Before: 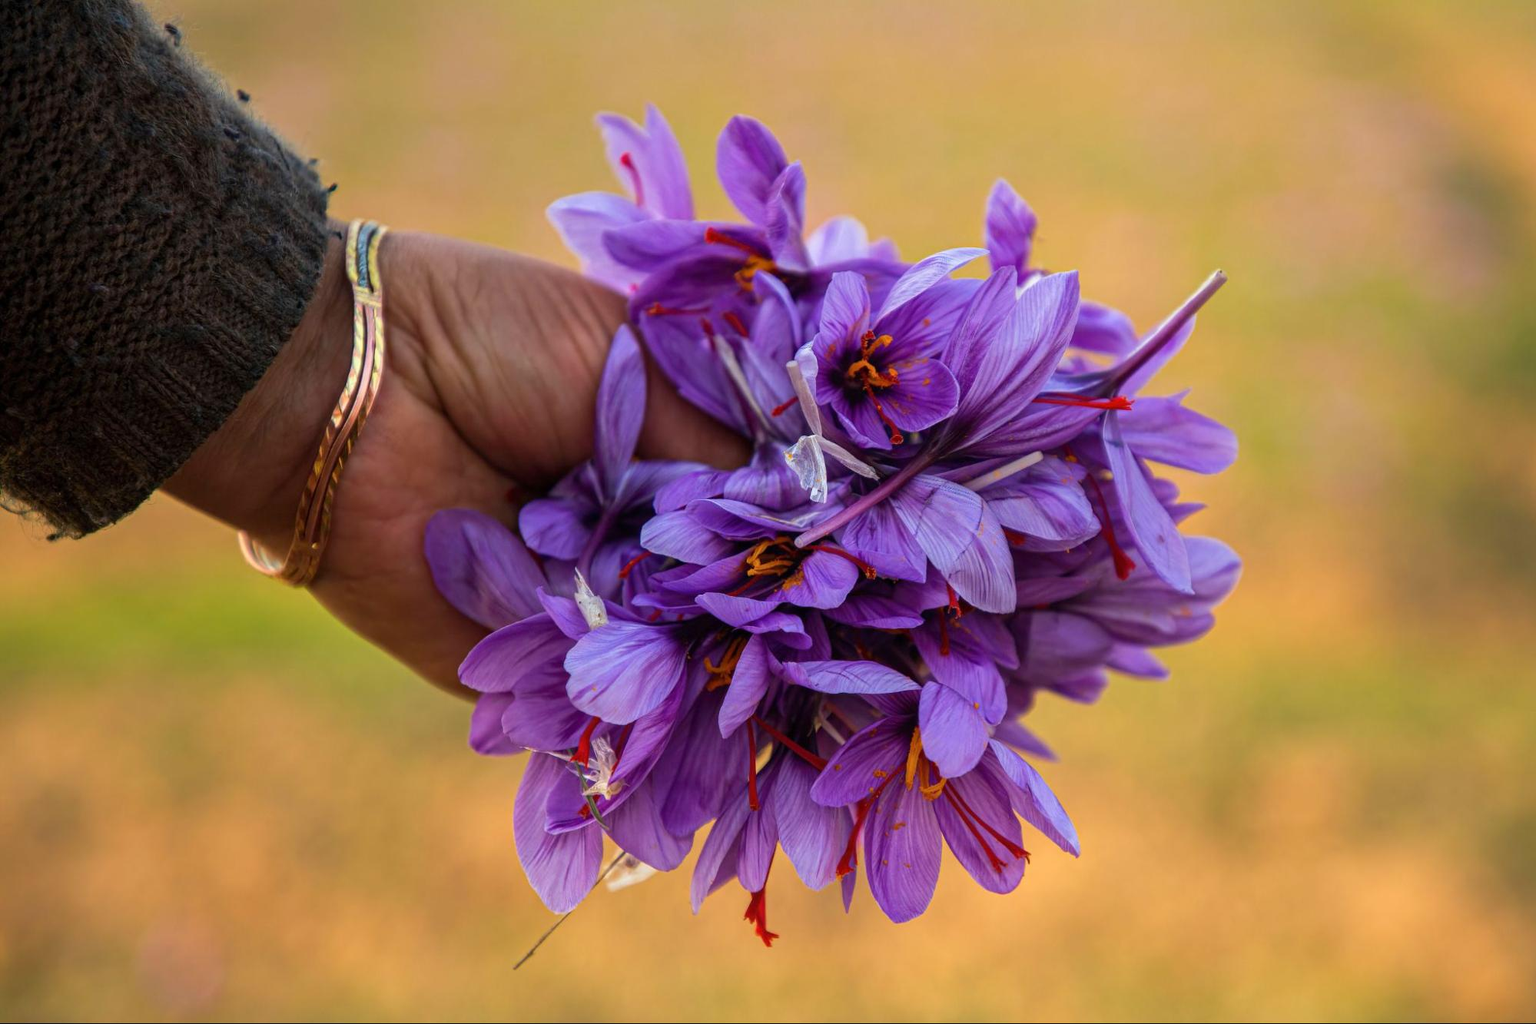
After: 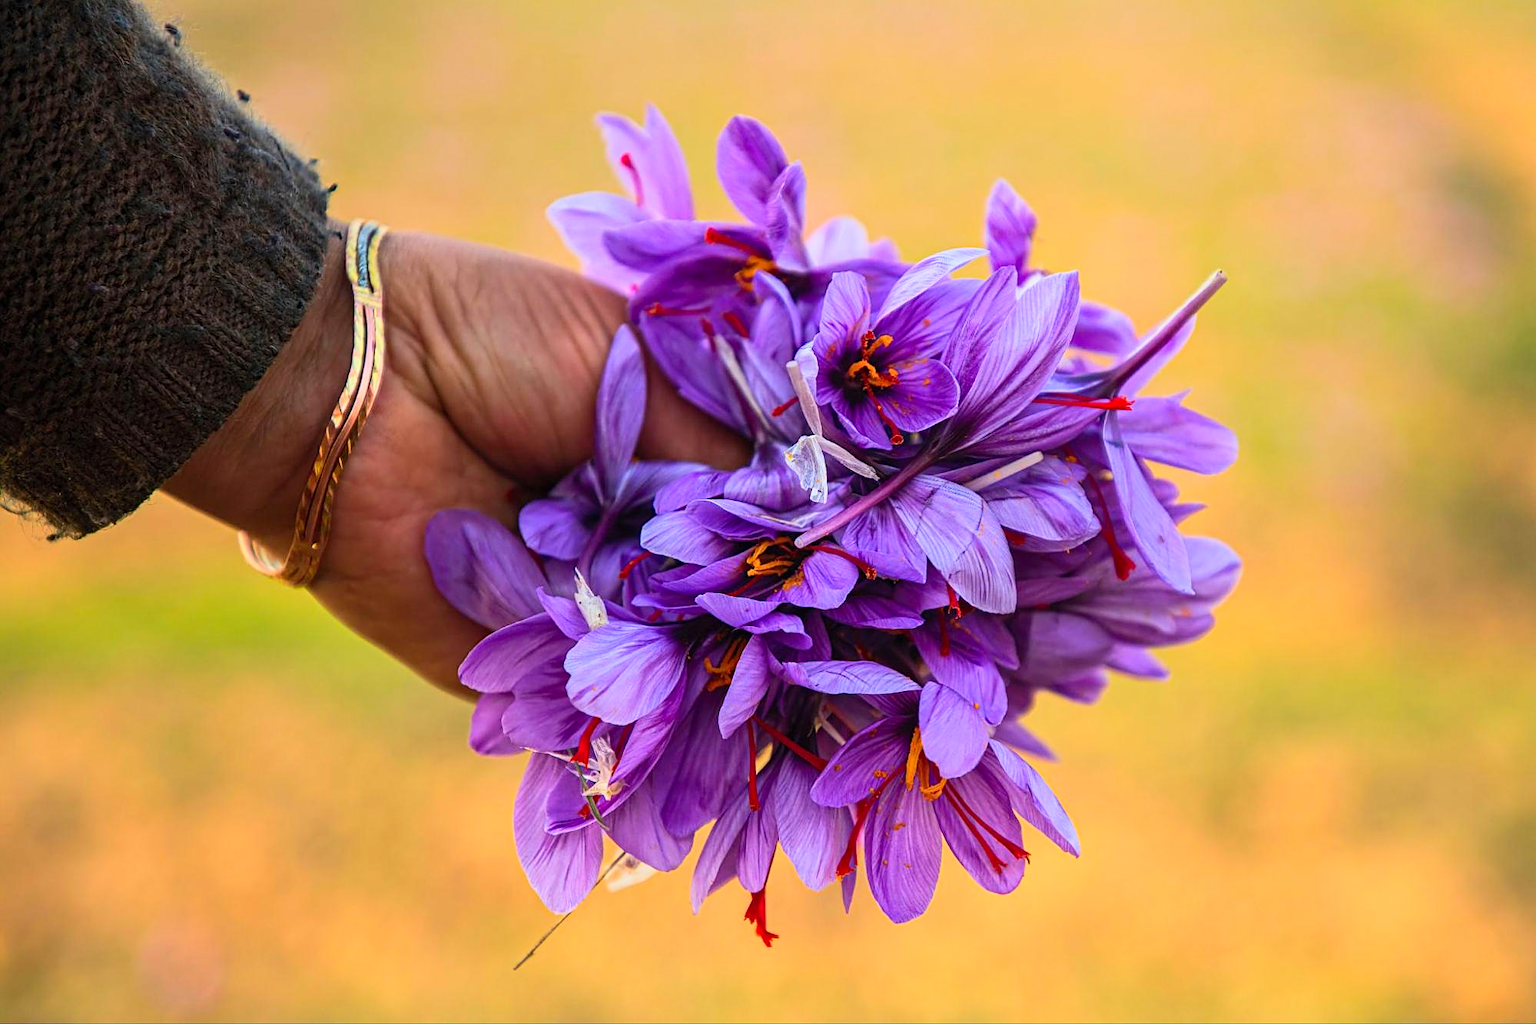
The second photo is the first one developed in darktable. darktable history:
contrast brightness saturation: contrast 0.195, brightness 0.156, saturation 0.23
tone curve: curves: ch0 [(0, 0) (0.822, 0.825) (0.994, 0.955)]; ch1 [(0, 0) (0.226, 0.261) (0.383, 0.397) (0.46, 0.46) (0.498, 0.501) (0.524, 0.543) (0.578, 0.575) (1, 1)]; ch2 [(0, 0) (0.438, 0.456) (0.5, 0.495) (0.547, 0.515) (0.597, 0.58) (0.629, 0.603) (1, 1)], color space Lab, linked channels, preserve colors none
sharpen: on, module defaults
